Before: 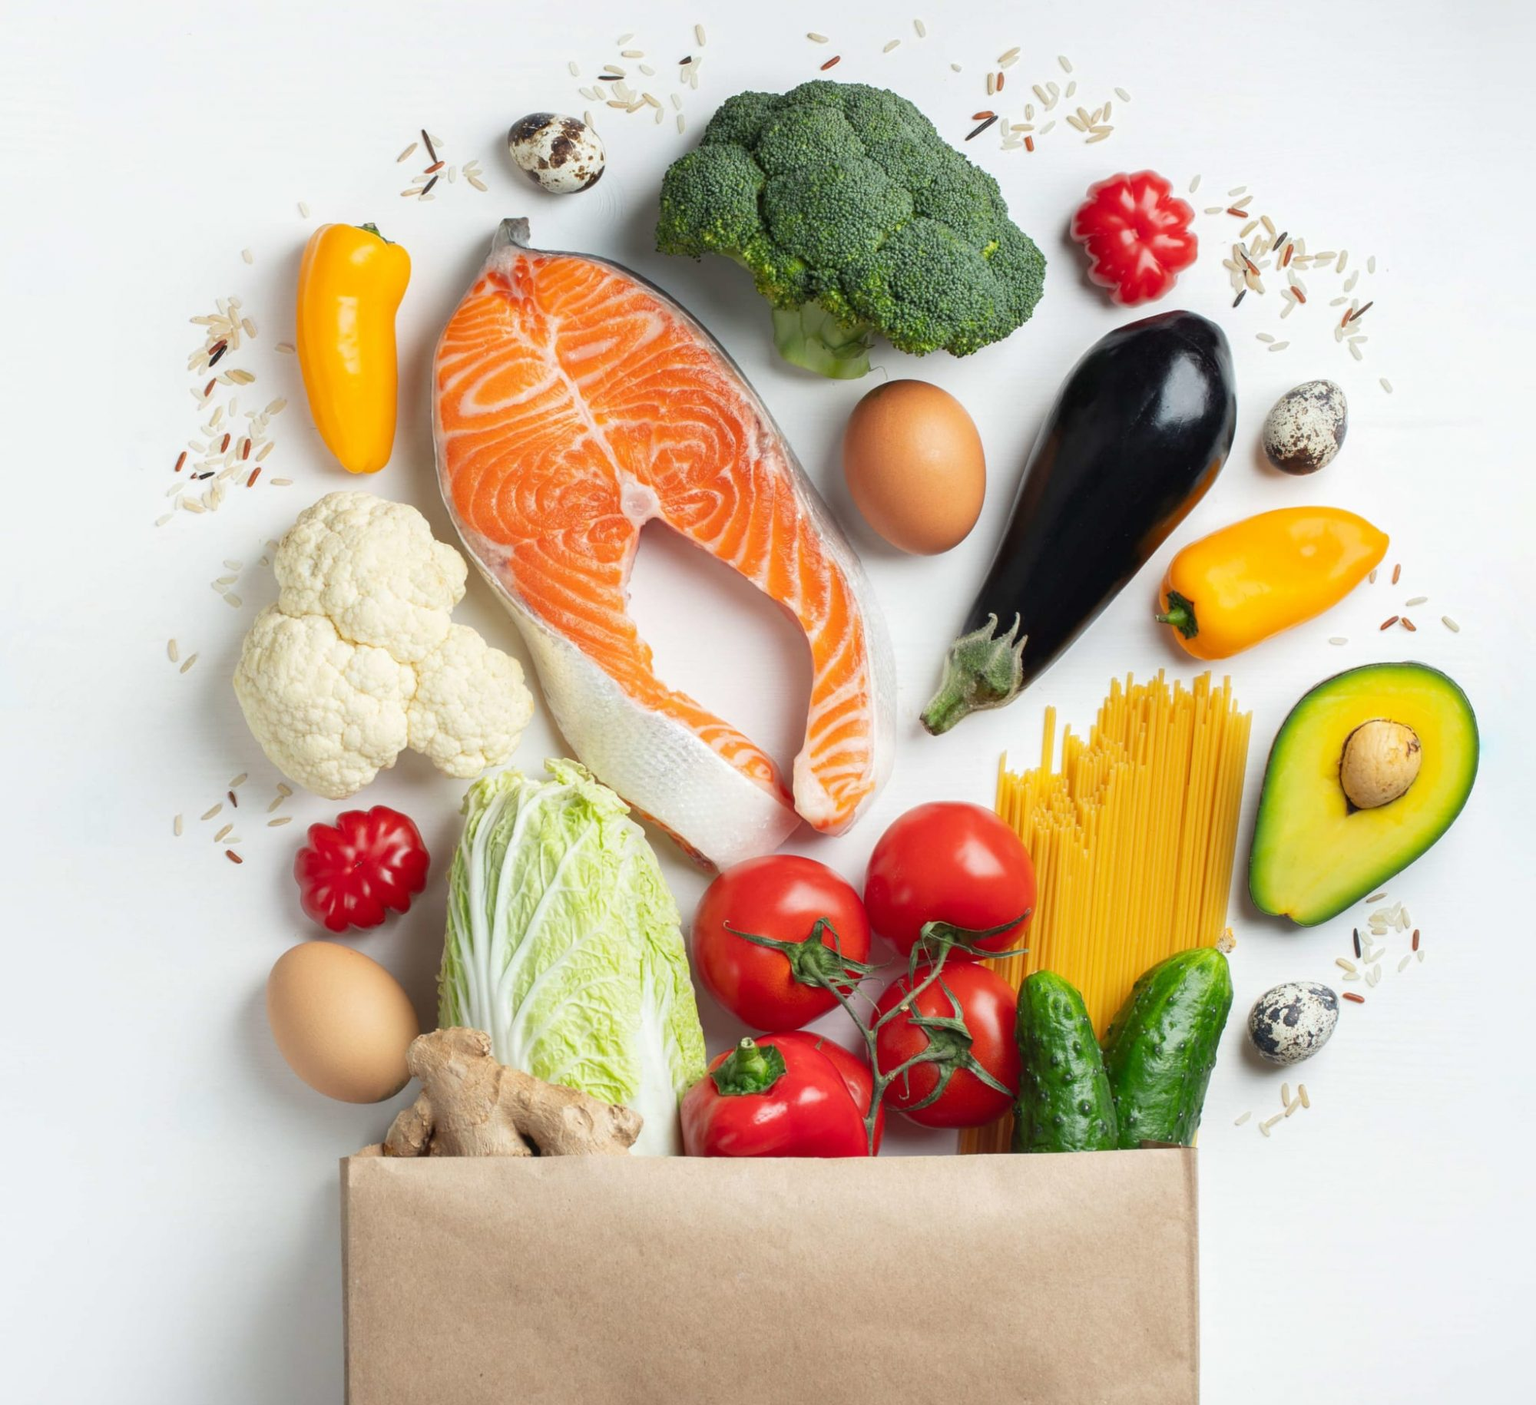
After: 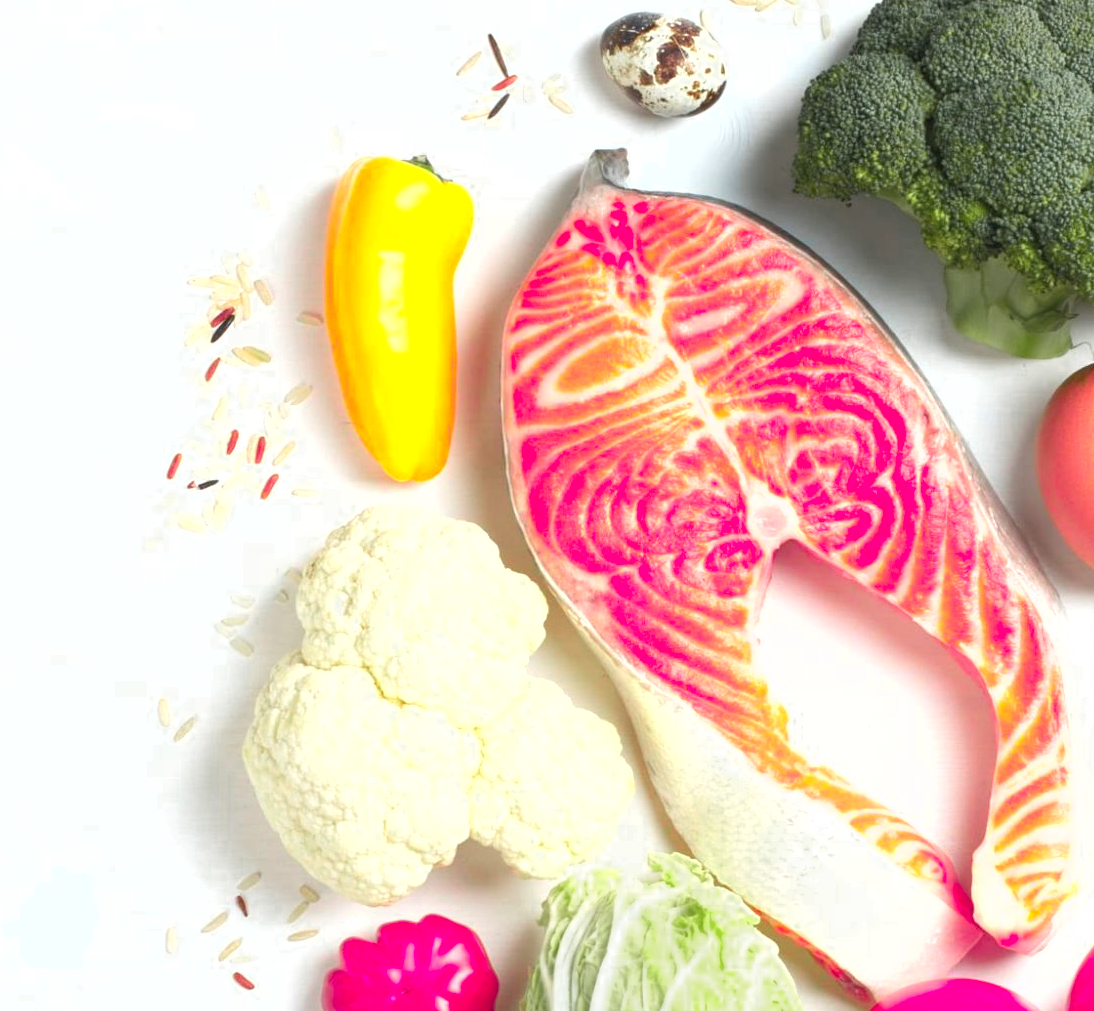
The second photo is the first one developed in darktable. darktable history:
color zones: curves: ch0 [(0, 0.533) (0.126, 0.533) (0.234, 0.533) (0.368, 0.357) (0.5, 0.5) (0.625, 0.5) (0.74, 0.637) (0.875, 0.5)]; ch1 [(0.004, 0.708) (0.129, 0.662) (0.25, 0.5) (0.375, 0.331) (0.496, 0.396) (0.625, 0.649) (0.739, 0.26) (0.875, 0.5) (1, 0.478)]; ch2 [(0, 0.409) (0.132, 0.403) (0.236, 0.558) (0.379, 0.448) (0.5, 0.5) (0.625, 0.5) (0.691, 0.39) (0.875, 0.5)]
crop and rotate: left 3.066%, top 7.399%, right 42.214%, bottom 37.342%
exposure: exposure 0.604 EV, compensate highlight preservation false
shadows and highlights: shadows 42.87, highlights 6.92, highlights color adjustment 77.94%
